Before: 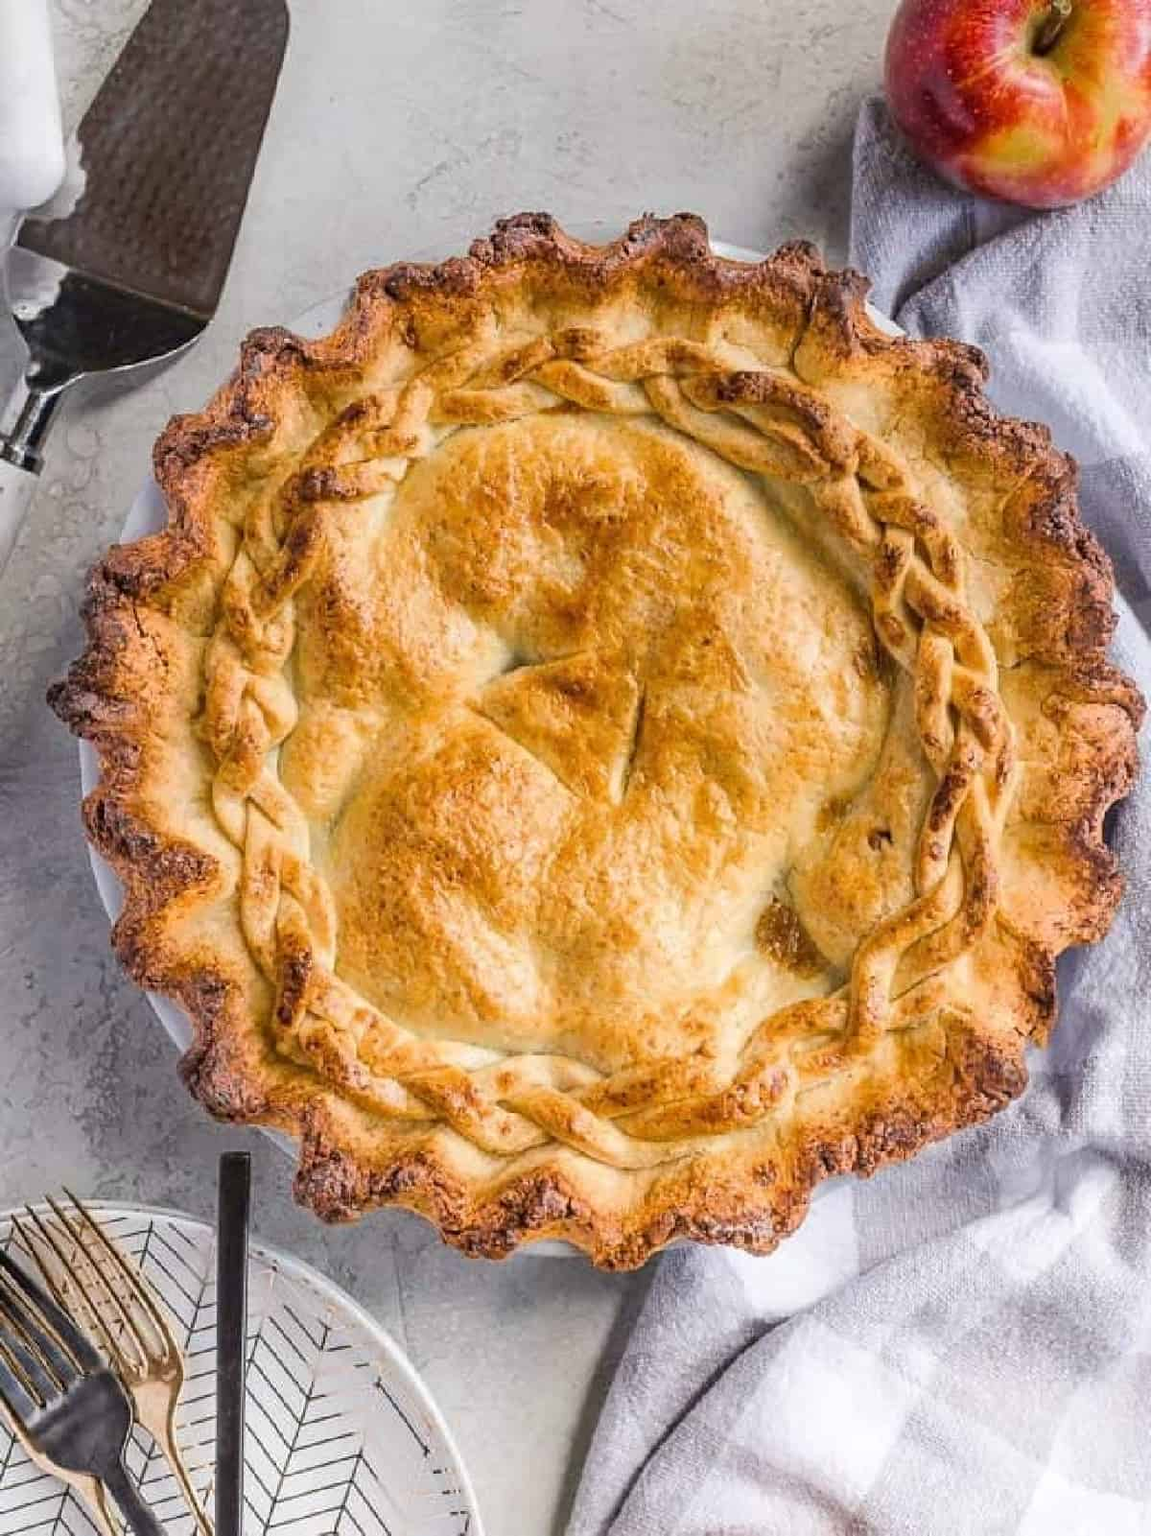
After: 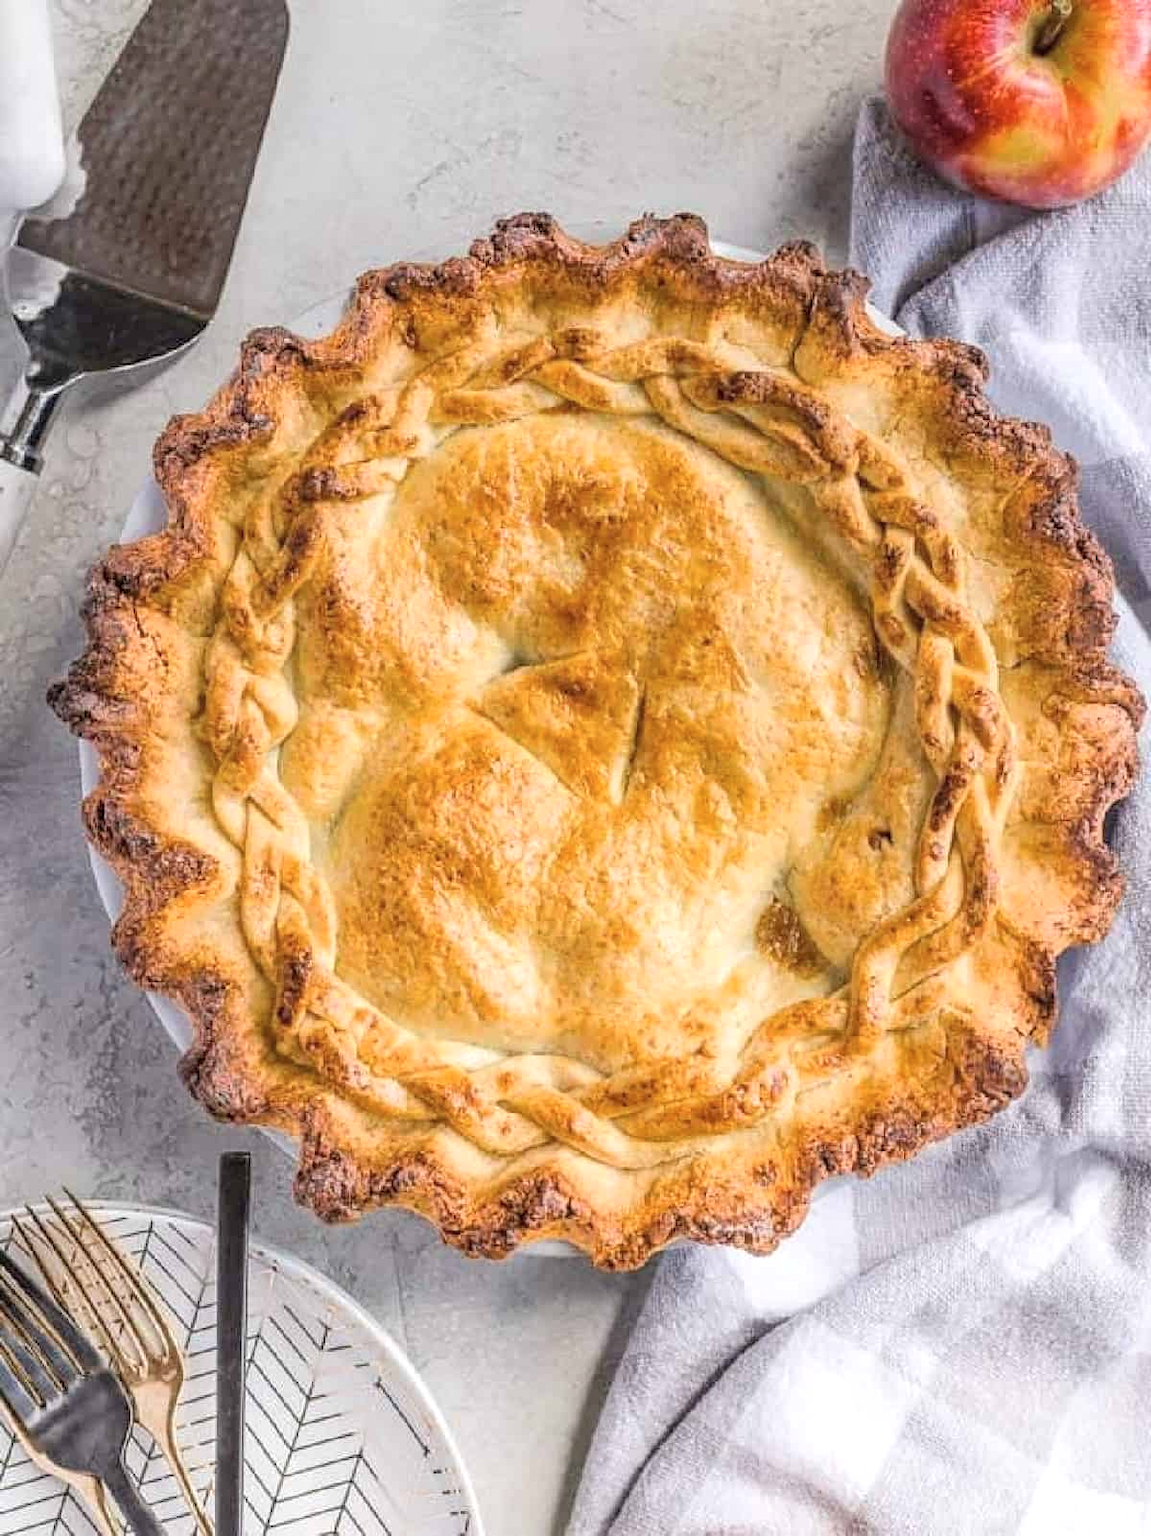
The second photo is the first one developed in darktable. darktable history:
contrast brightness saturation: brightness 0.15
local contrast: on, module defaults
